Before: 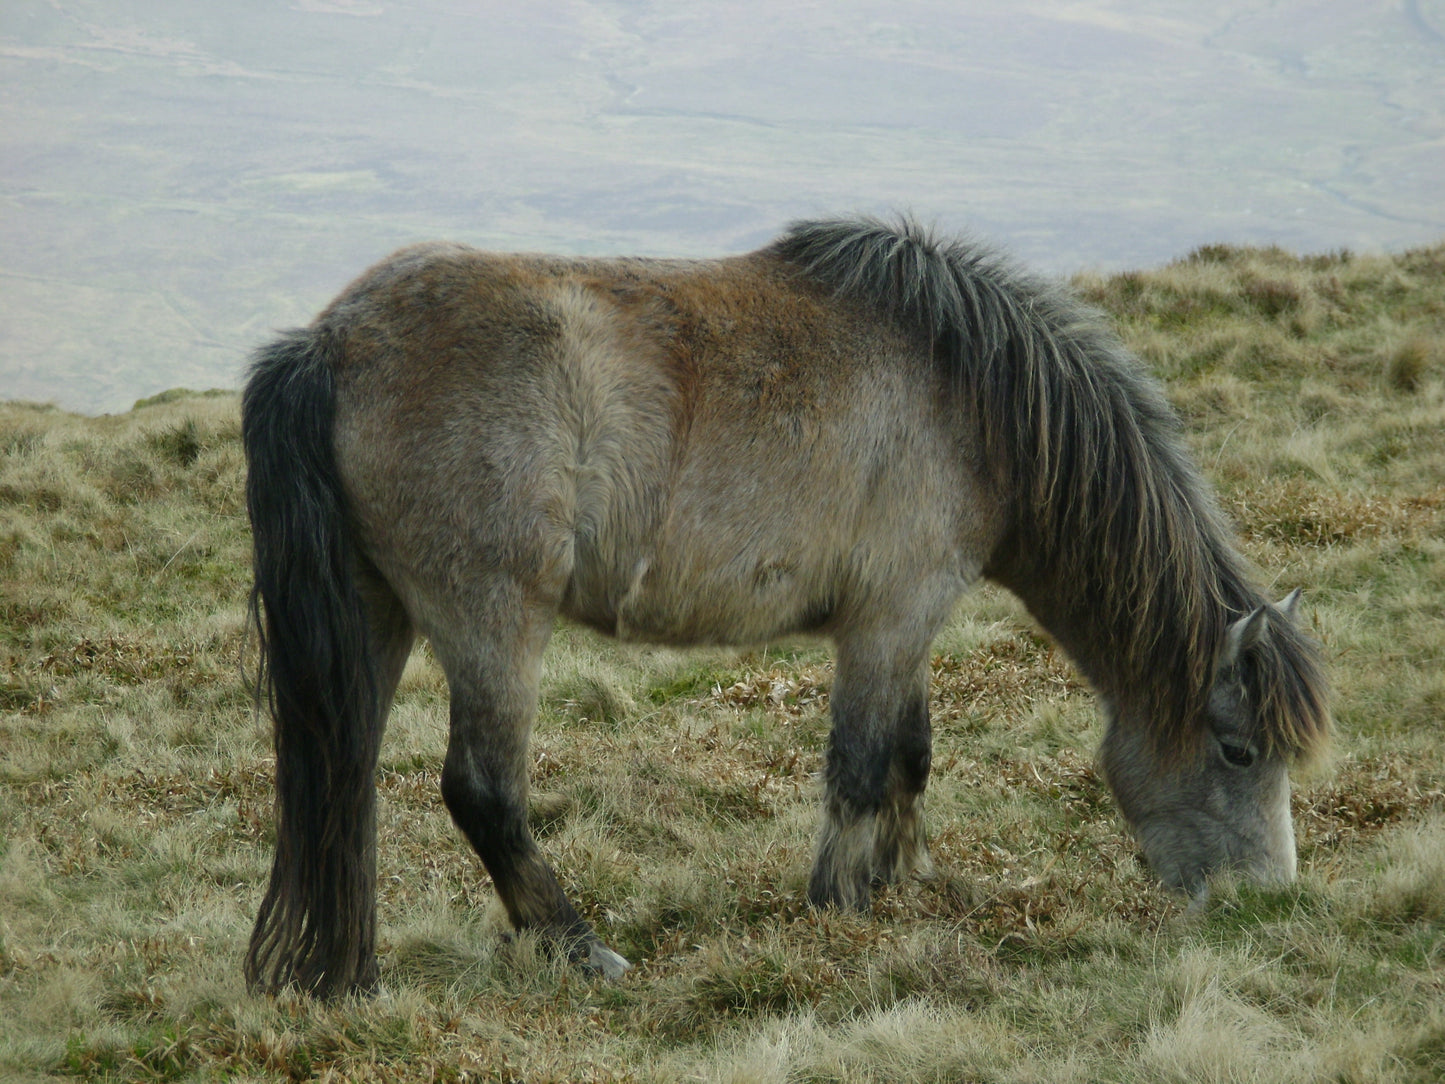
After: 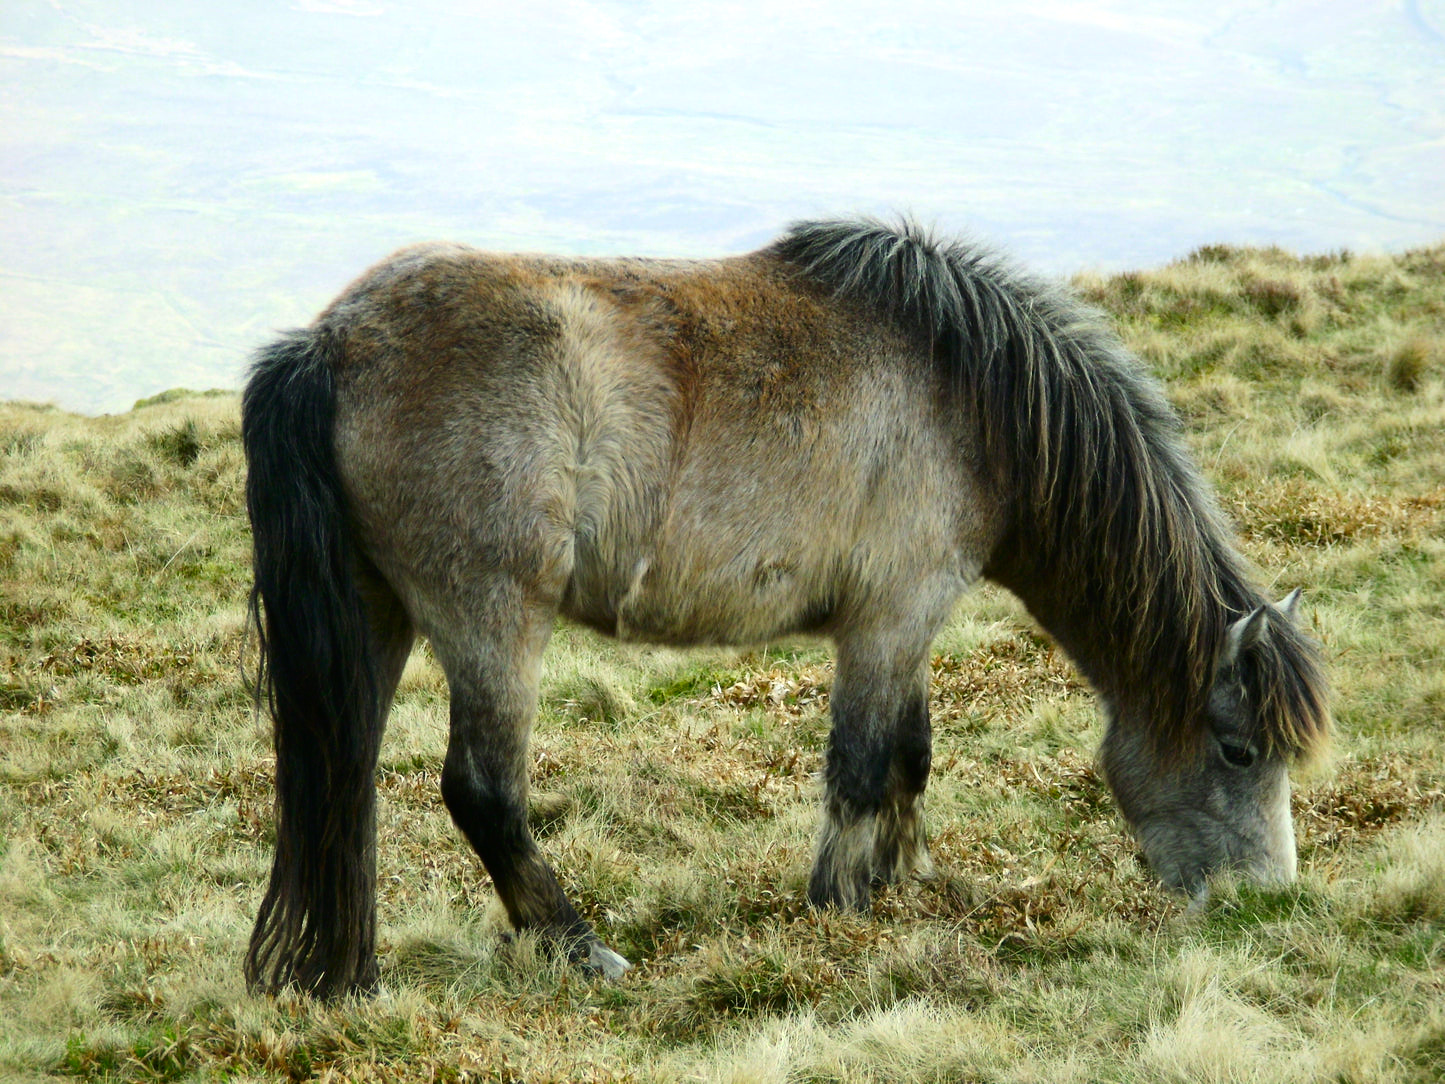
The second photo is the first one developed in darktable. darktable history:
base curve: curves: ch0 [(0, 0) (0.283, 0.295) (1, 1)]
contrast brightness saturation: contrast 0.178, saturation 0.307
tone equalizer: -8 EV -0.717 EV, -7 EV -0.738 EV, -6 EV -0.627 EV, -5 EV -0.387 EV, -3 EV 0.386 EV, -2 EV 0.6 EV, -1 EV 0.687 EV, +0 EV 0.765 EV
